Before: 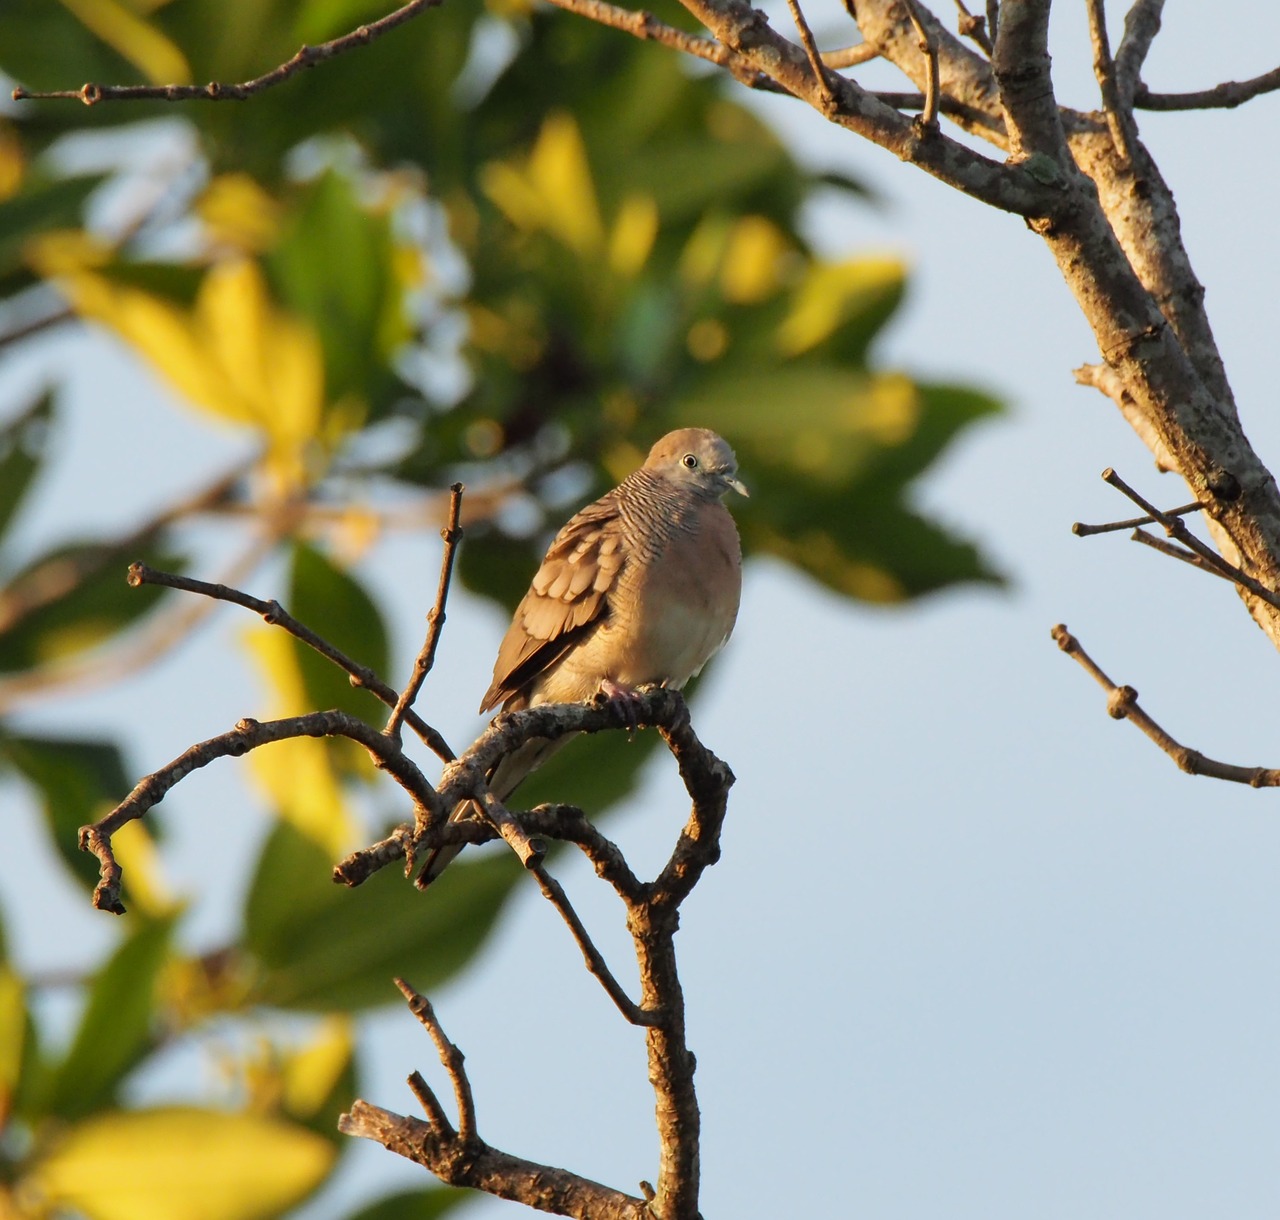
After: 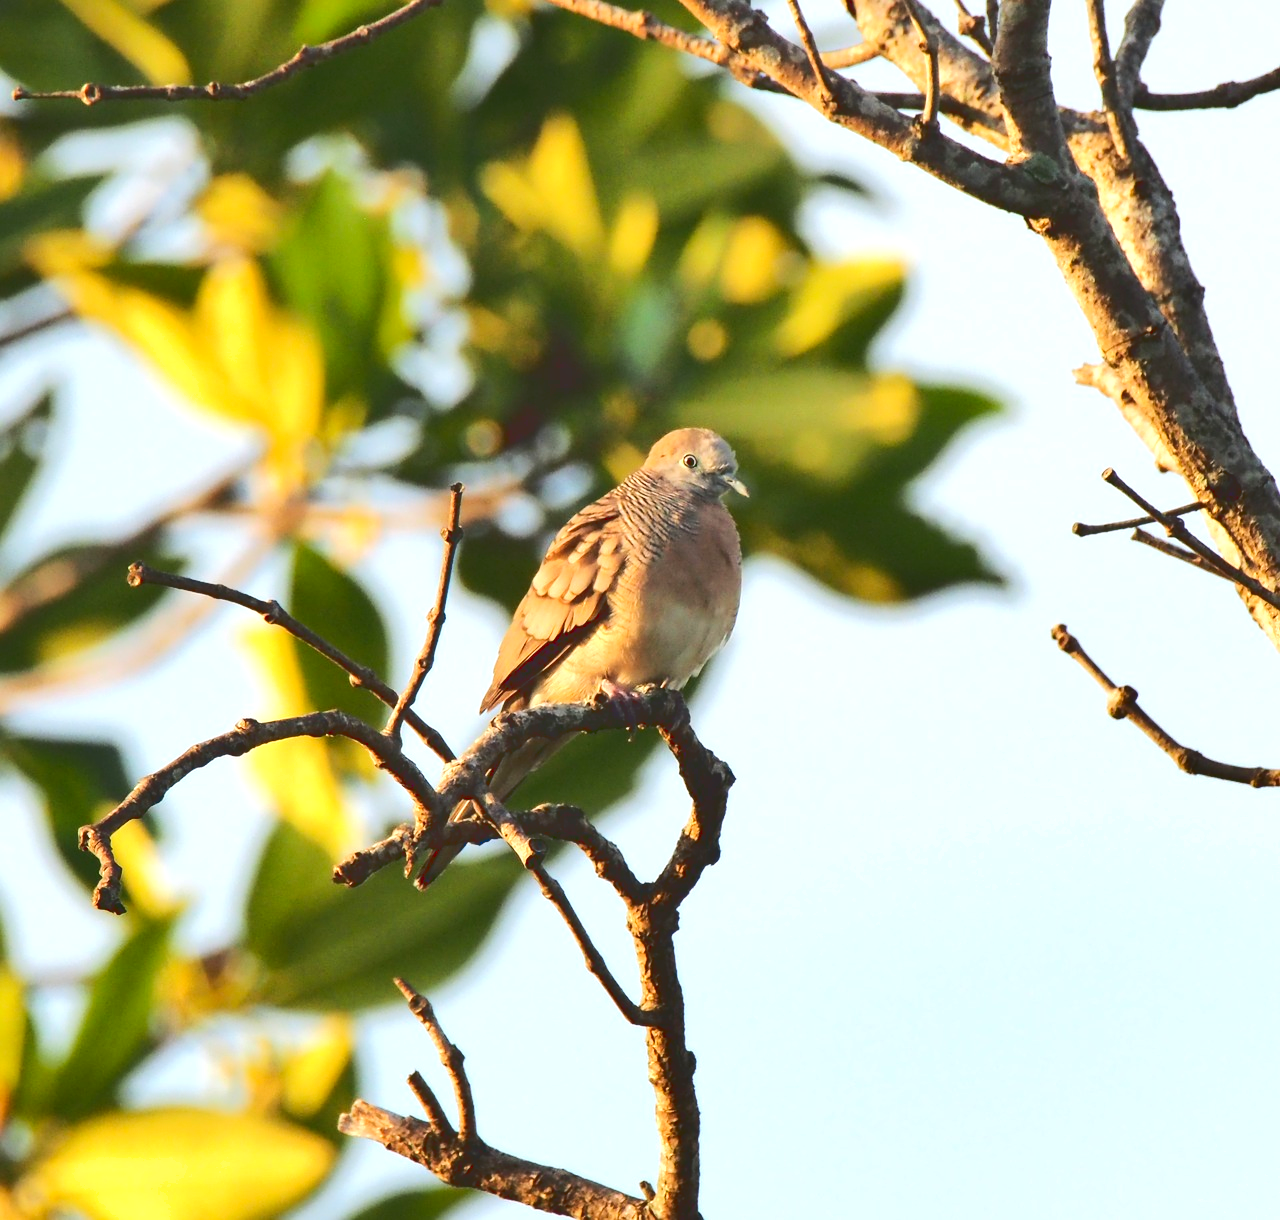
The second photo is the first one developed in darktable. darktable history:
tone curve: curves: ch0 [(0, 0) (0.003, 0.174) (0.011, 0.178) (0.025, 0.182) (0.044, 0.185) (0.069, 0.191) (0.1, 0.194) (0.136, 0.199) (0.177, 0.219) (0.224, 0.246) (0.277, 0.284) (0.335, 0.35) (0.399, 0.43) (0.468, 0.539) (0.543, 0.637) (0.623, 0.711) (0.709, 0.799) (0.801, 0.865) (0.898, 0.914) (1, 1)], color space Lab, linked channels, preserve colors none
exposure: exposure 0.646 EV, compensate exposure bias true, compensate highlight preservation false
shadows and highlights: shadows 20.88, highlights -35.65, soften with gaussian
